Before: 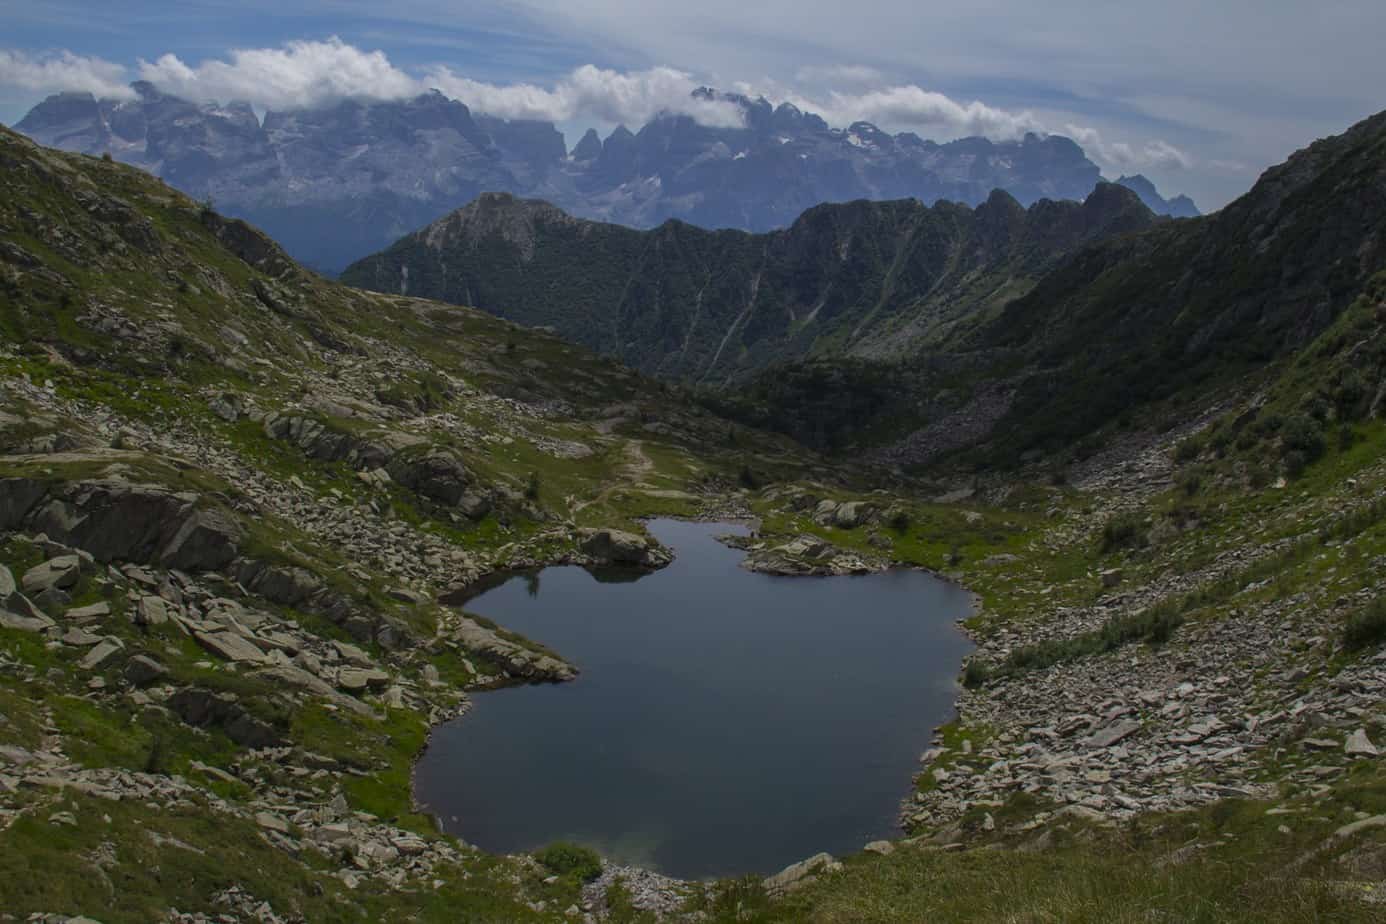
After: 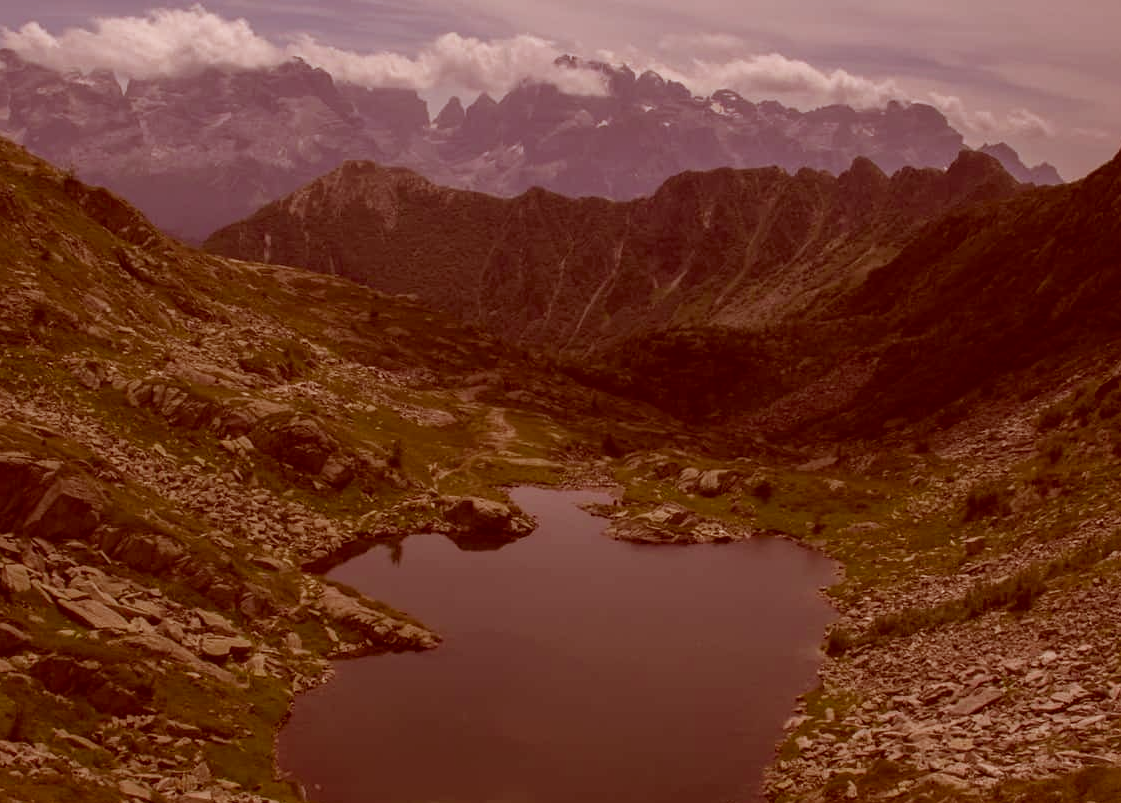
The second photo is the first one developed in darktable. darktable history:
color correction: highlights a* 9.03, highlights b* 8.71, shadows a* 40, shadows b* 40, saturation 0.8
crop: left 9.929%, top 3.475%, right 9.188%, bottom 9.529%
